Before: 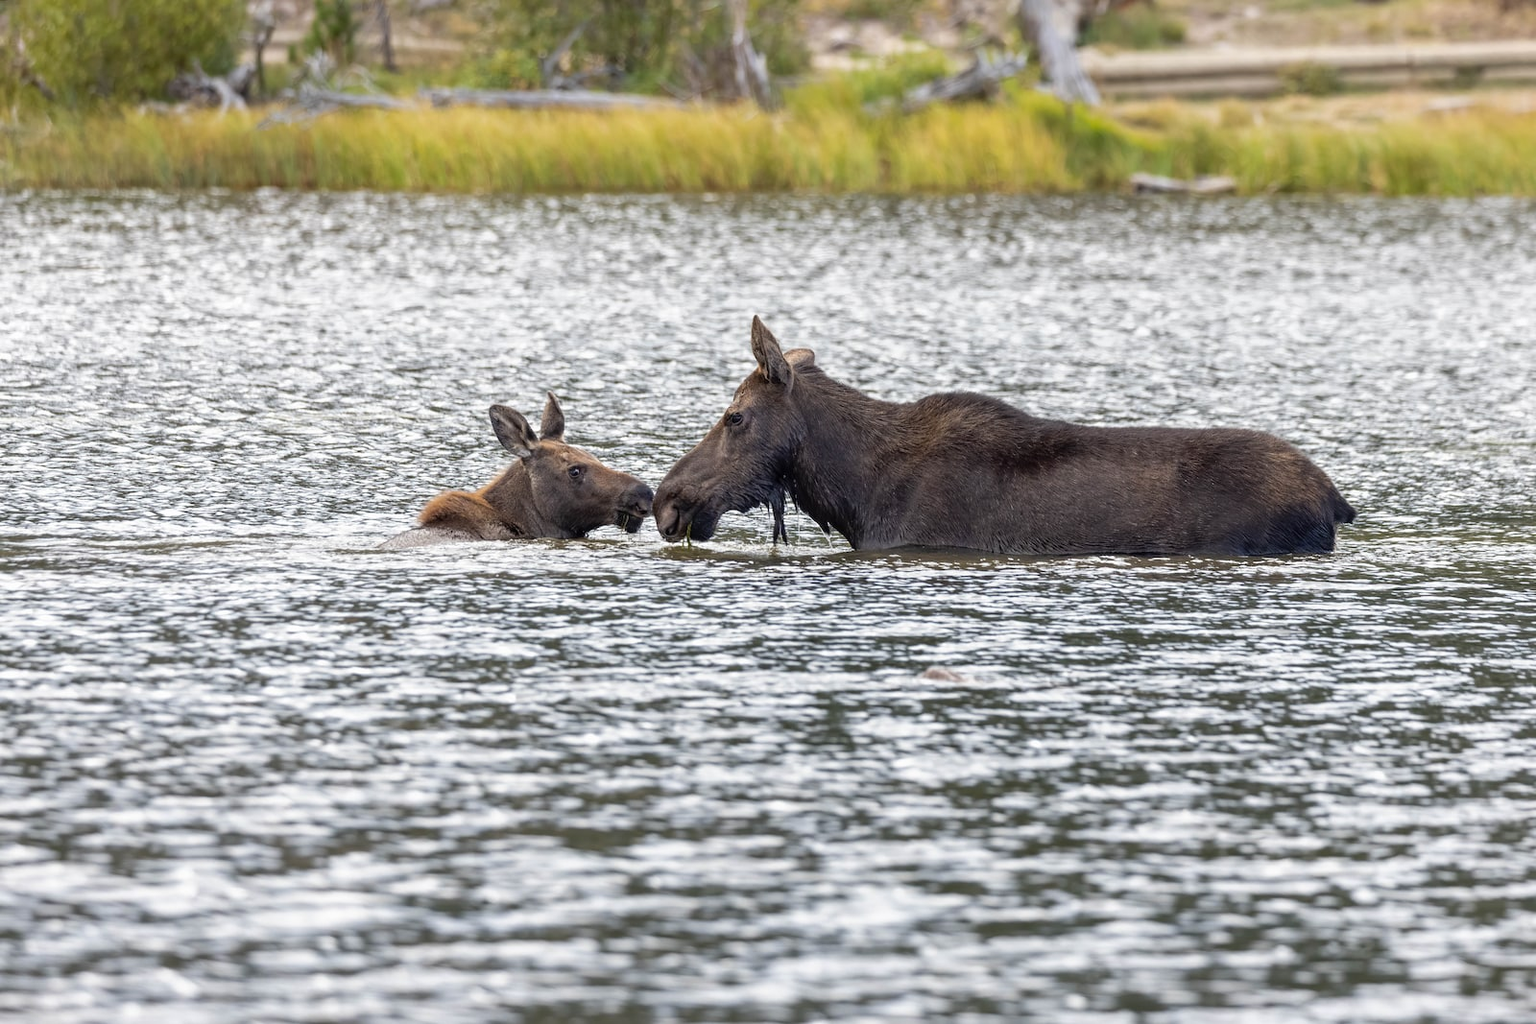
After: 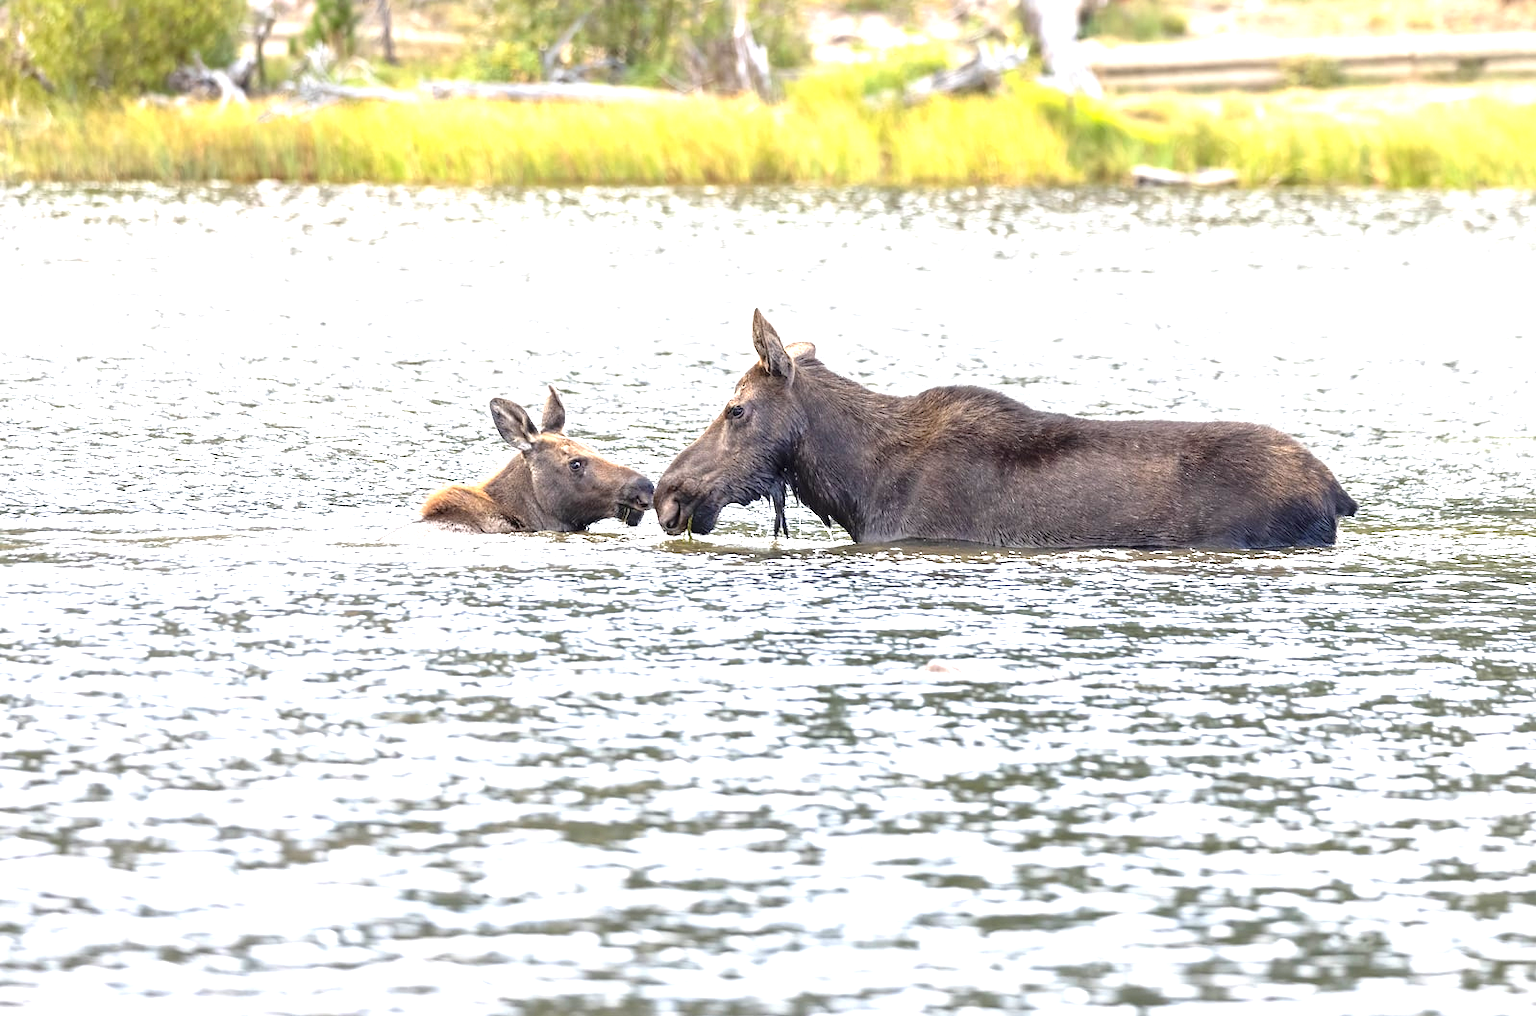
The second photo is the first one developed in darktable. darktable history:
crop: top 0.838%, right 0.107%
exposure: black level correction 0, exposure 1.505 EV, compensate exposure bias true, compensate highlight preservation false
